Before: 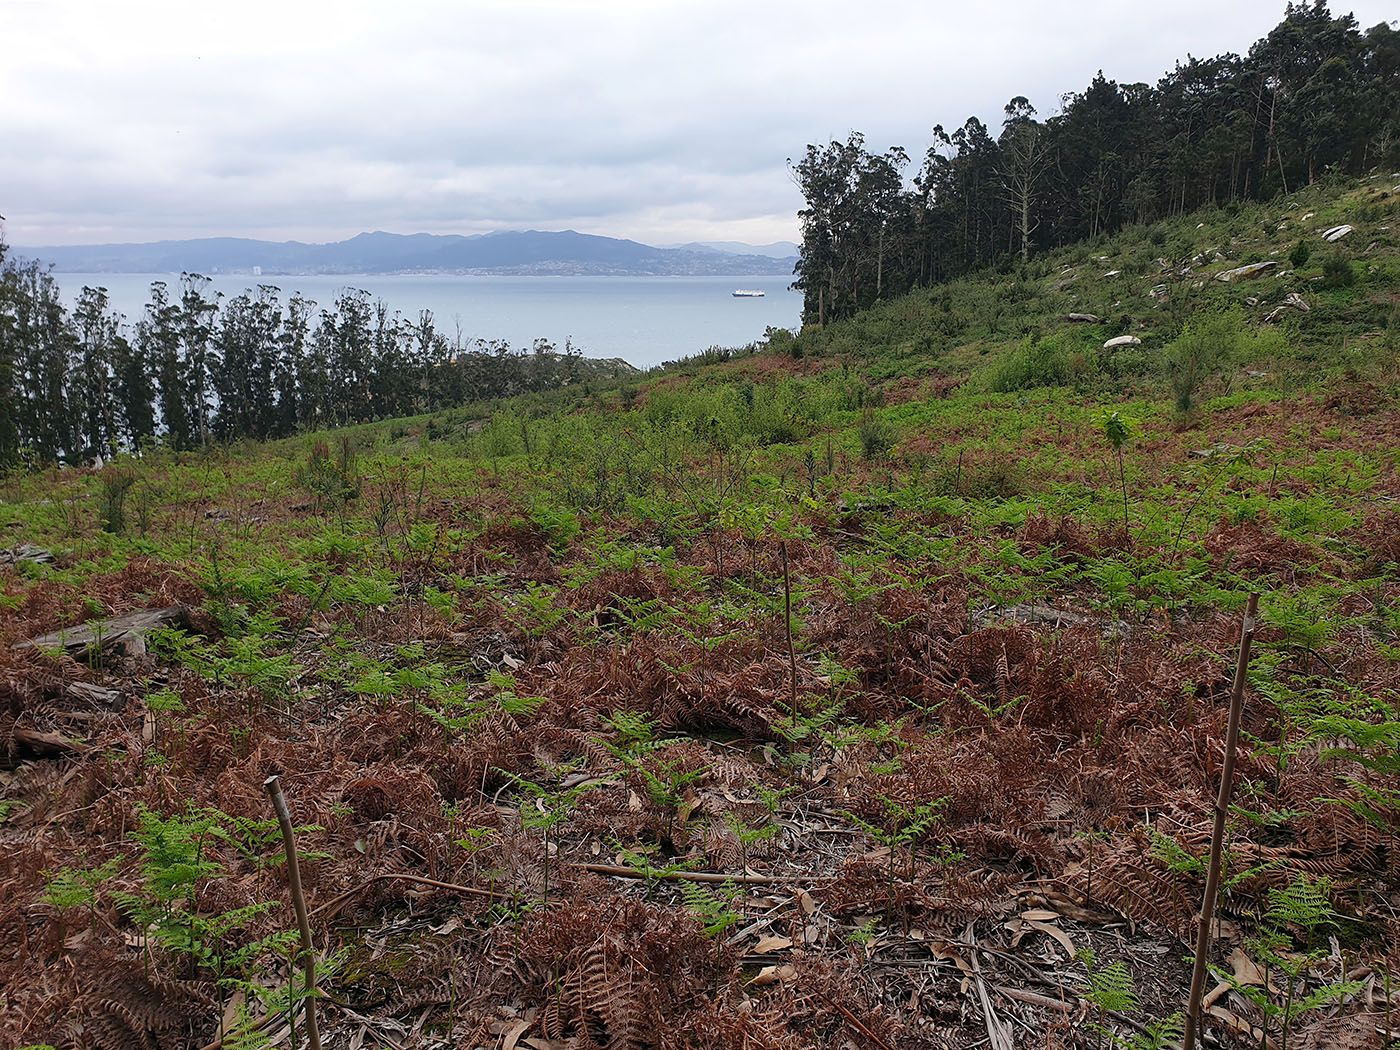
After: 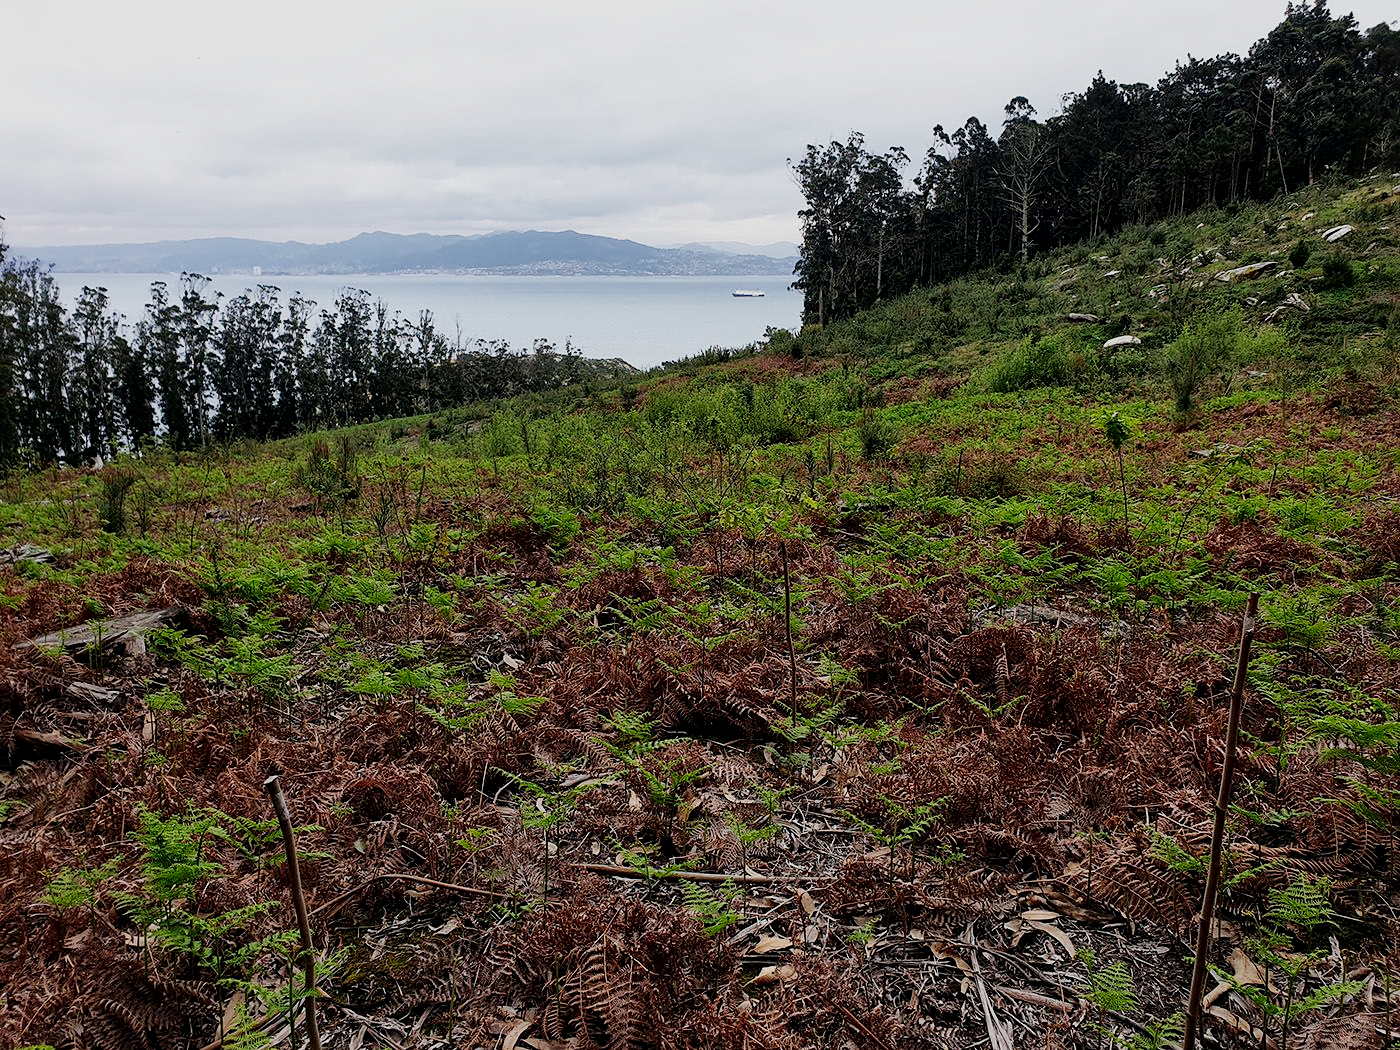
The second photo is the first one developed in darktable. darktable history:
sigmoid: contrast 1.7, skew -0.2, preserve hue 0%, red attenuation 0.1, red rotation 0.035, green attenuation 0.1, green rotation -0.017, blue attenuation 0.15, blue rotation -0.052, base primaries Rec2020
local contrast: mode bilateral grid, contrast 20, coarseness 50, detail 144%, midtone range 0.2
